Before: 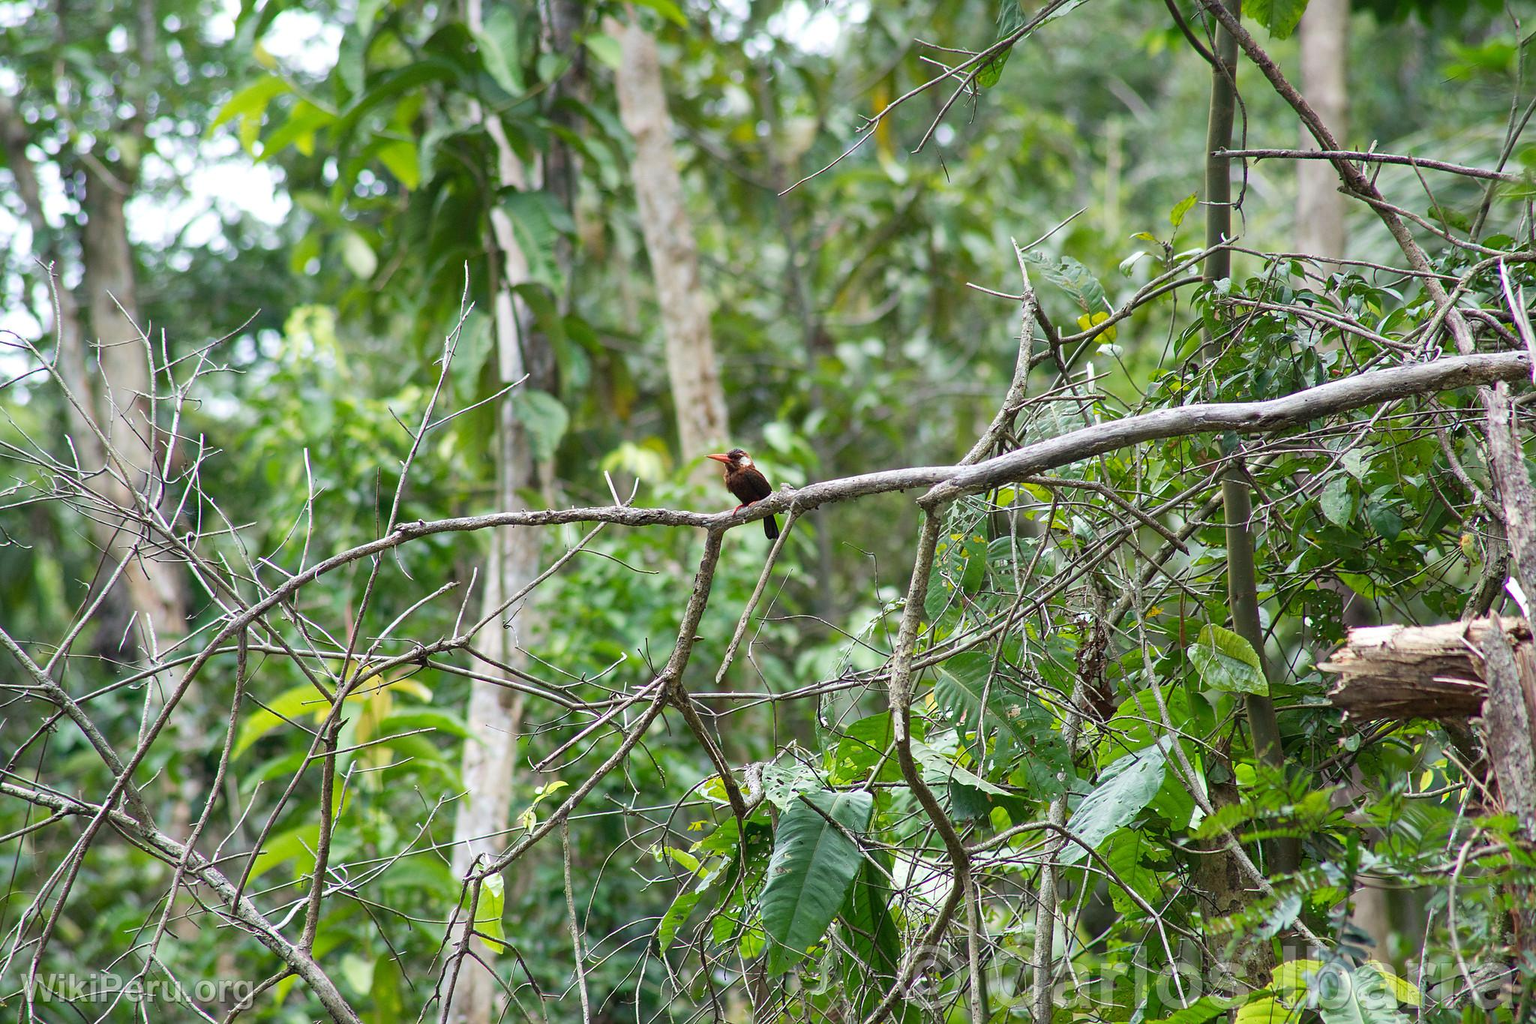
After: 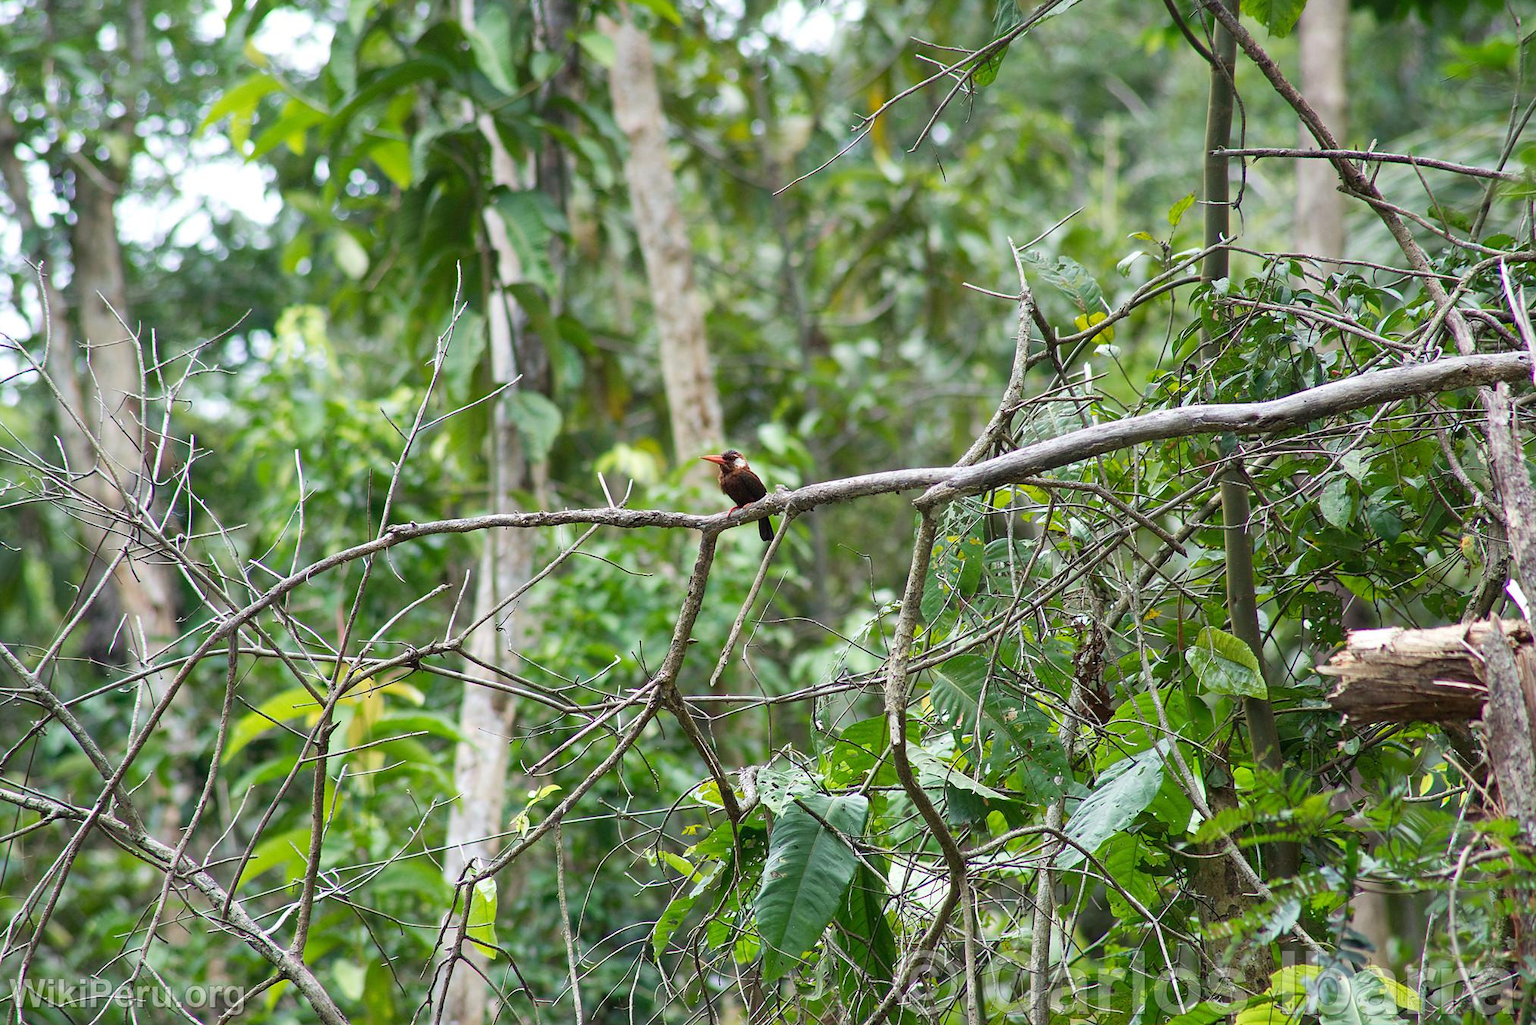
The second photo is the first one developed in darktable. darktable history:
crop and rotate: left 0.761%, top 0.223%, bottom 0.368%
